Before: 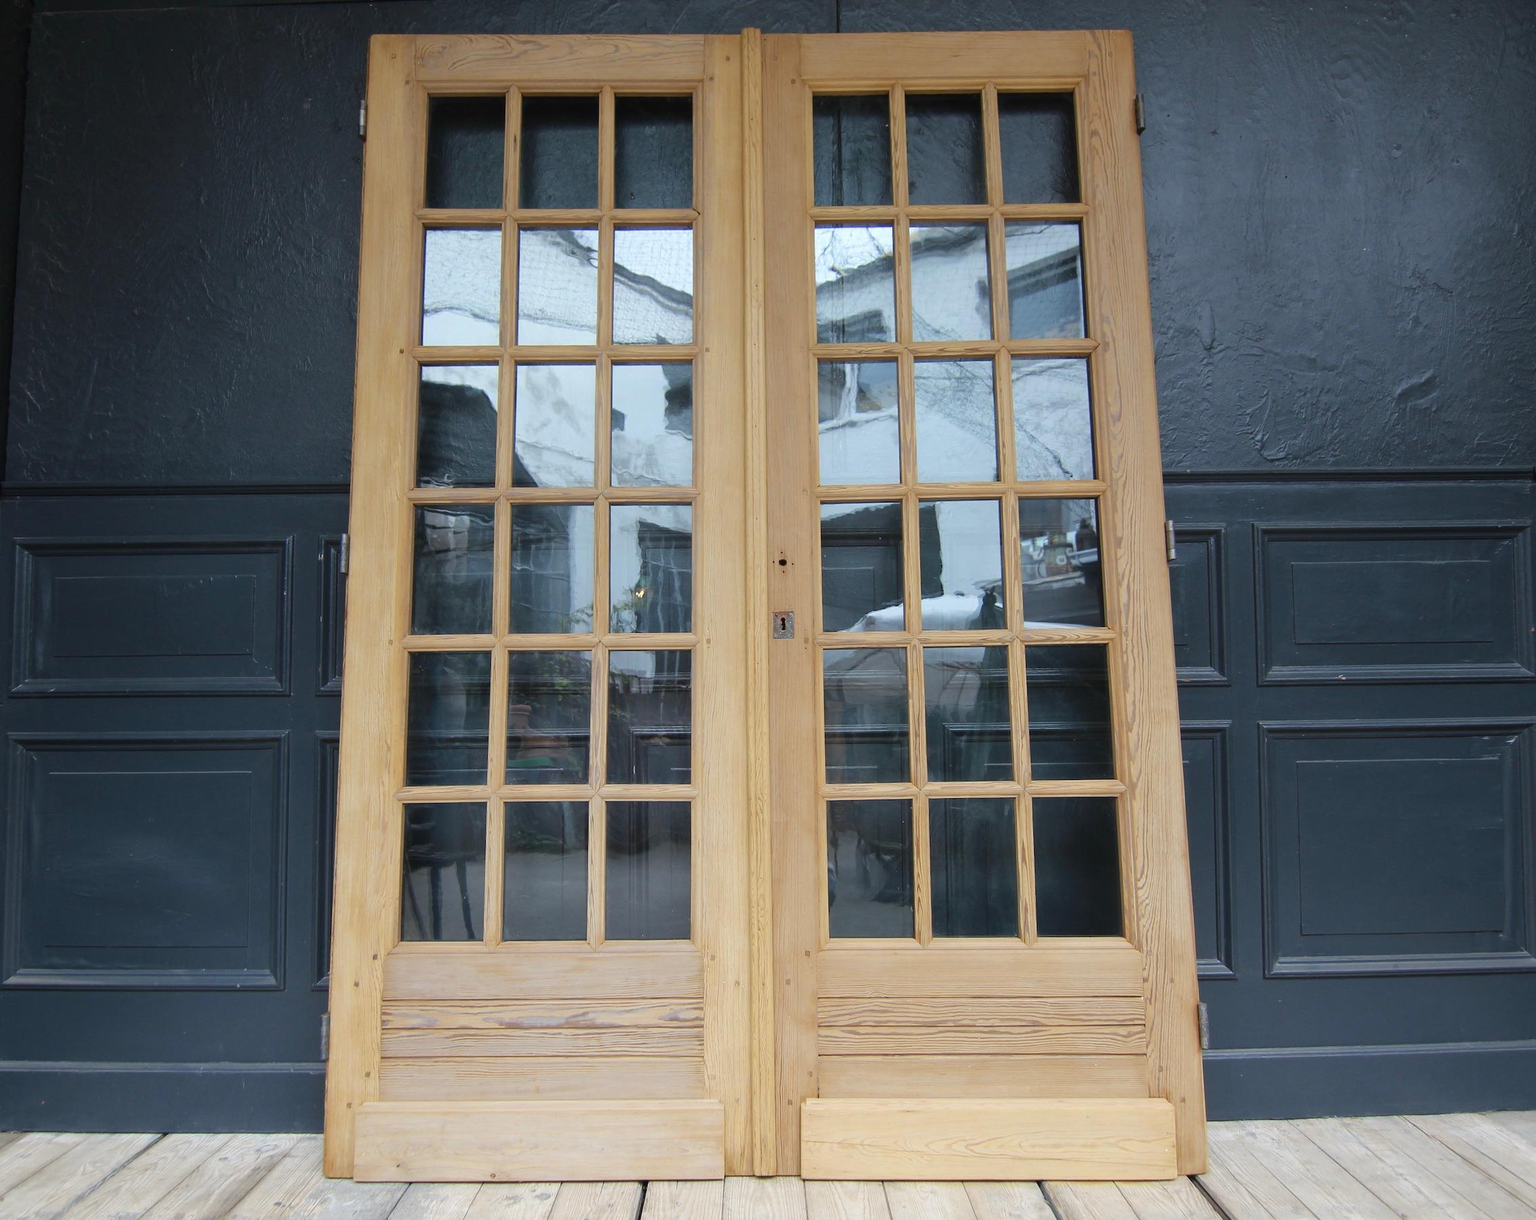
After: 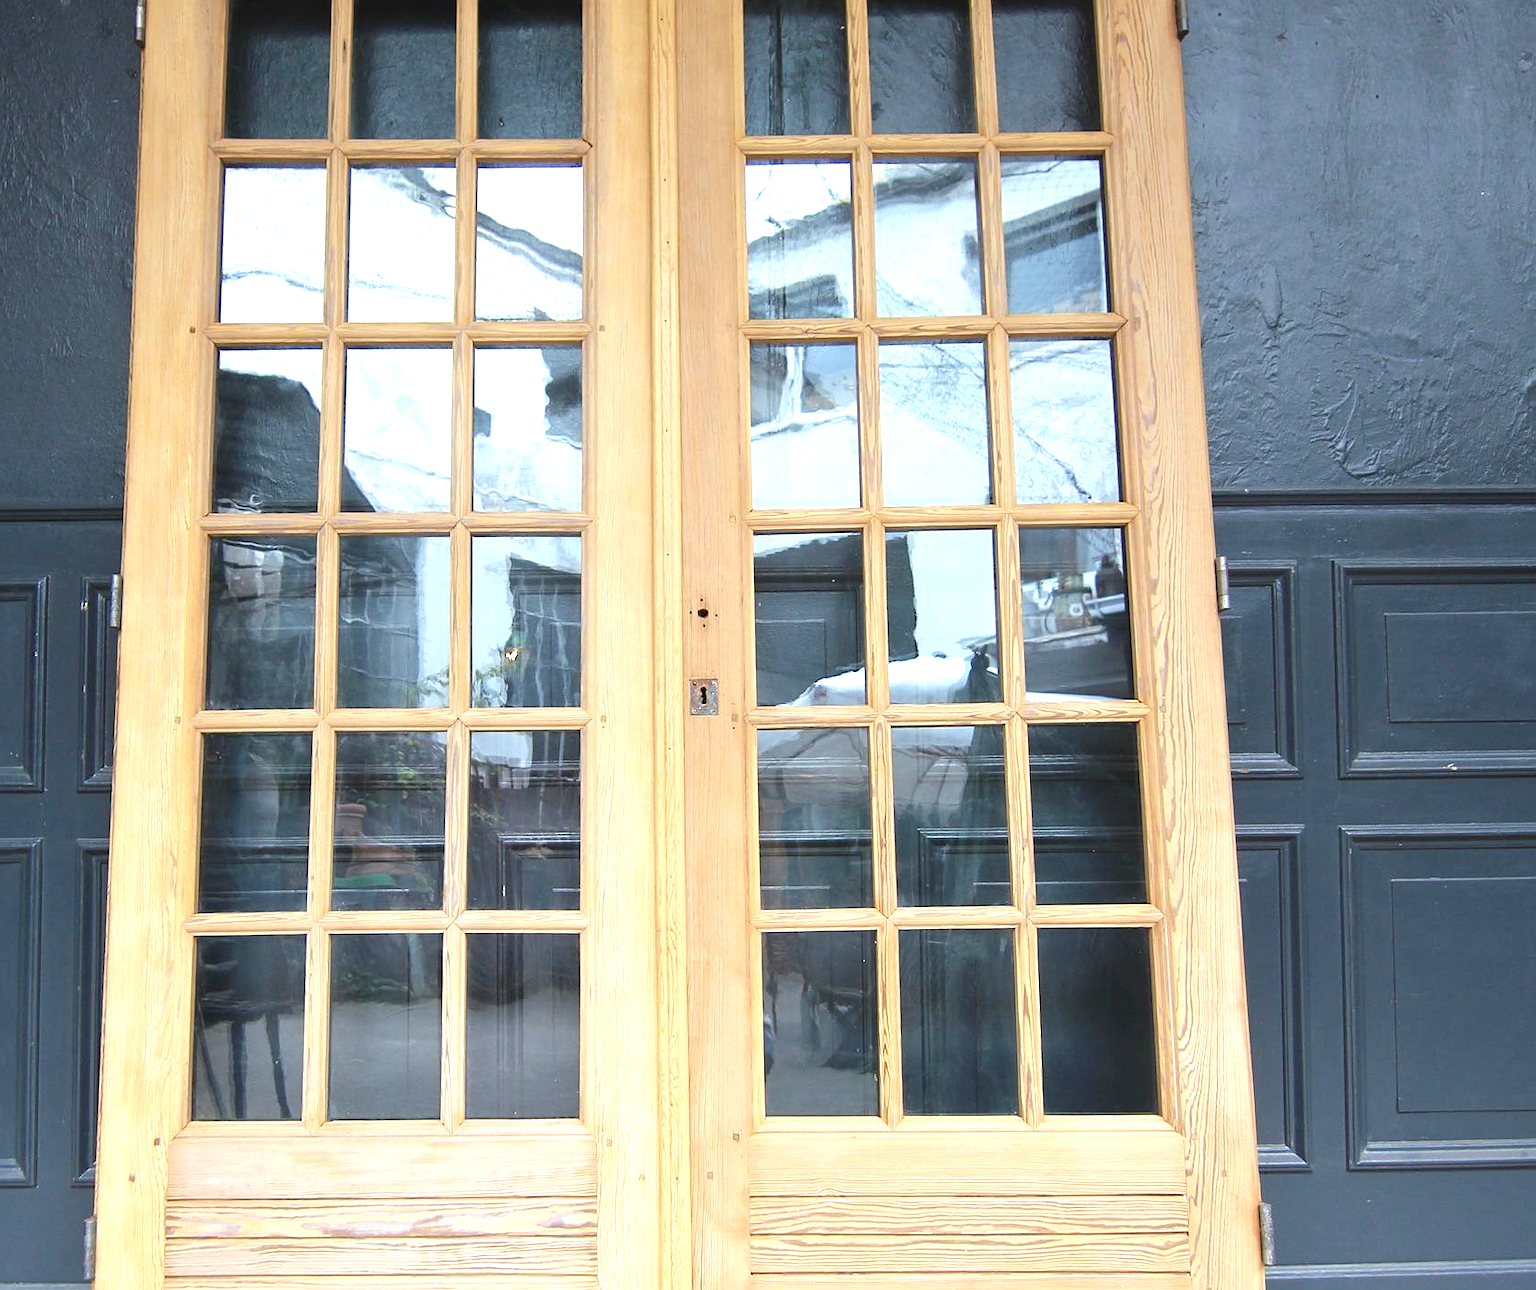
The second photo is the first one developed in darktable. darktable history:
exposure: exposure 1.089 EV, compensate exposure bias true, compensate highlight preservation false
crop: left 16.804%, top 8.608%, right 8.544%, bottom 12.47%
sharpen: amount 0.212
